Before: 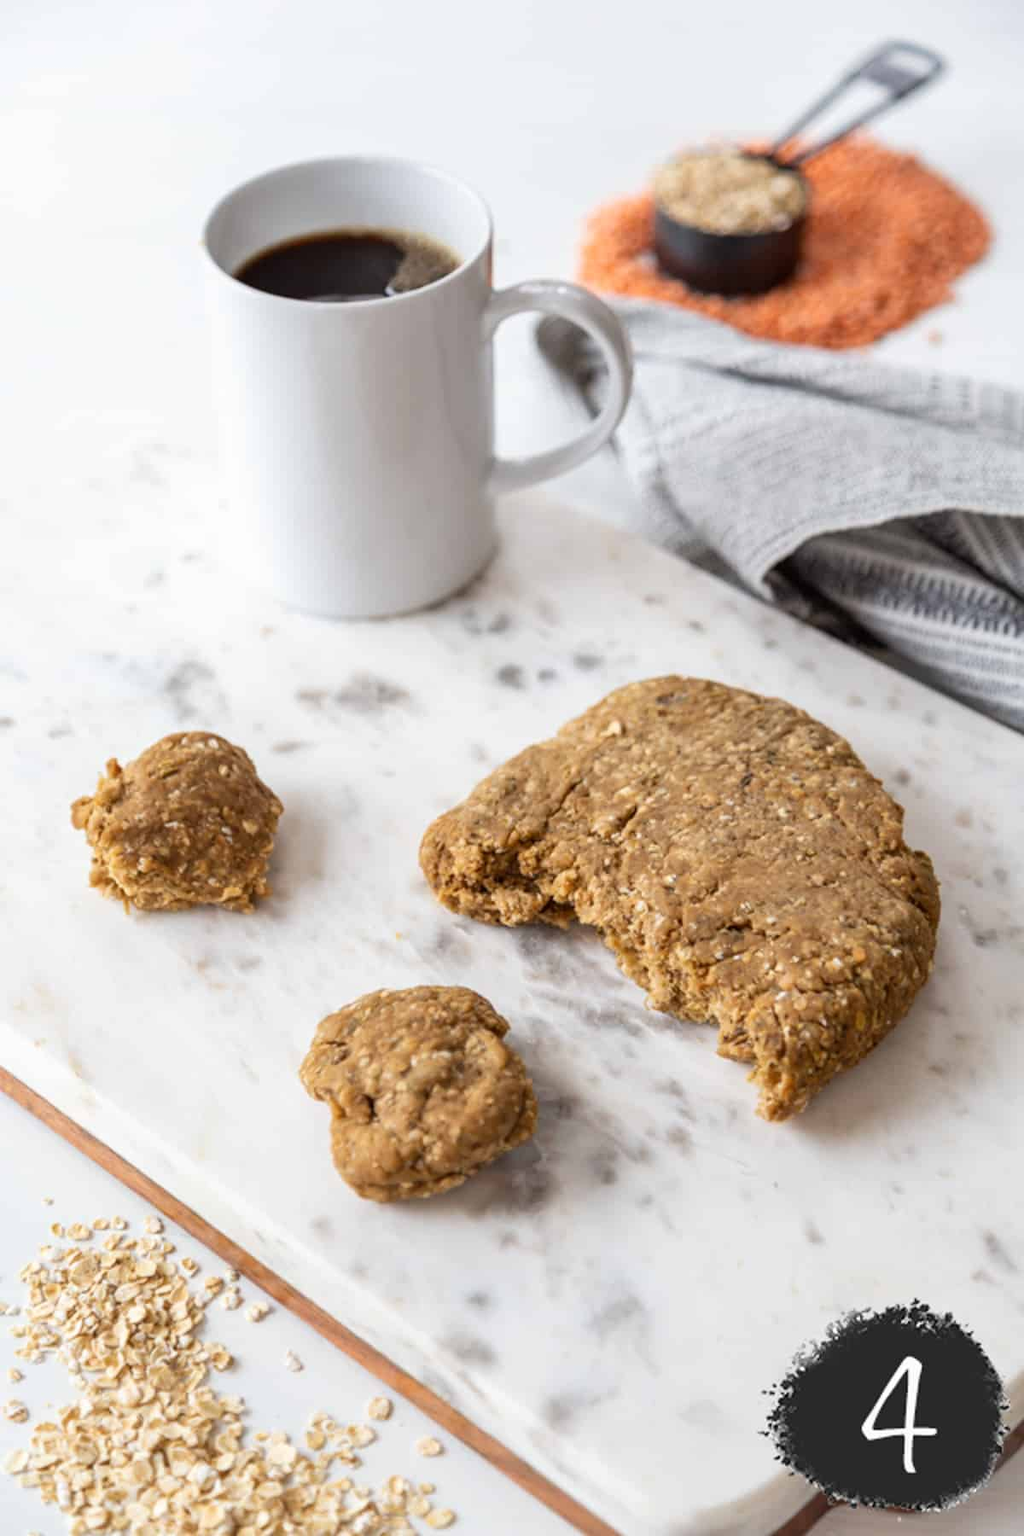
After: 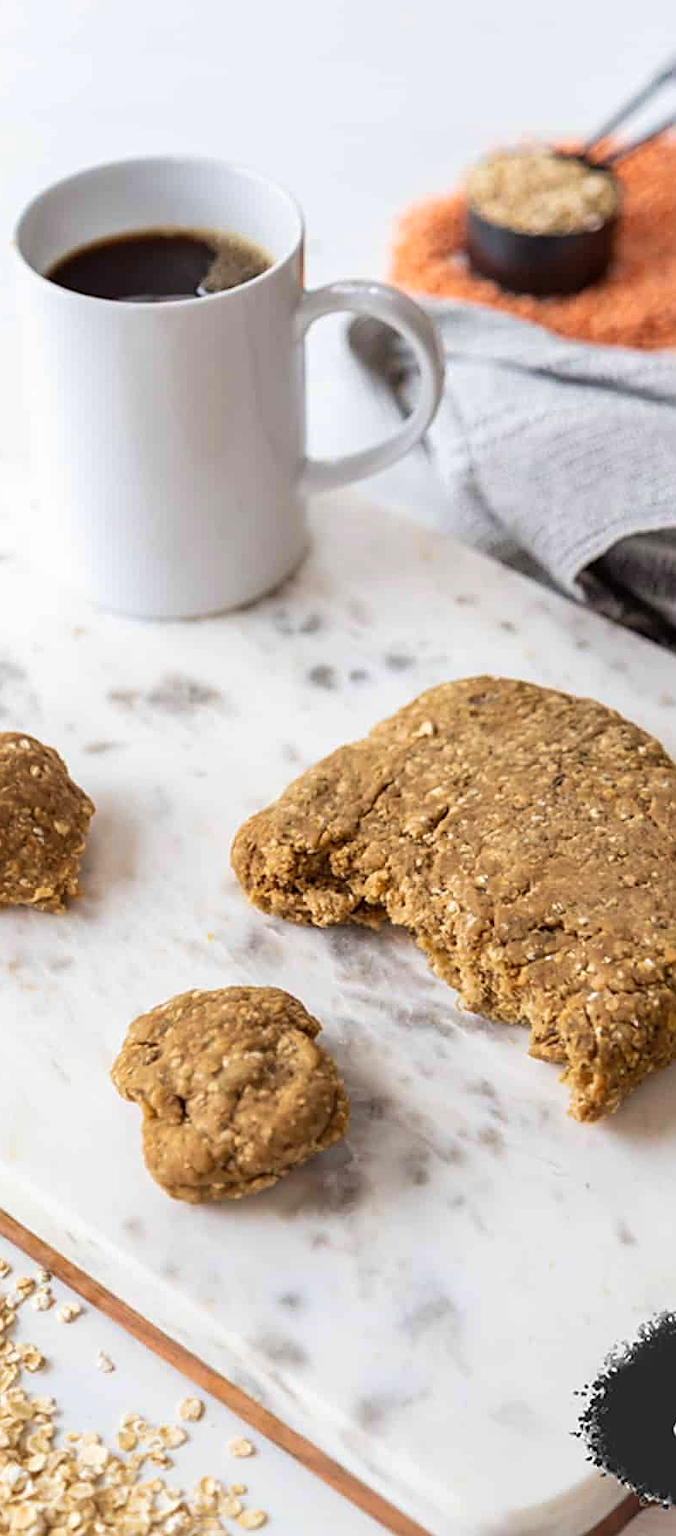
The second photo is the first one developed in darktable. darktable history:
velvia: on, module defaults
sharpen: on, module defaults
crop and rotate: left 18.442%, right 15.508%
